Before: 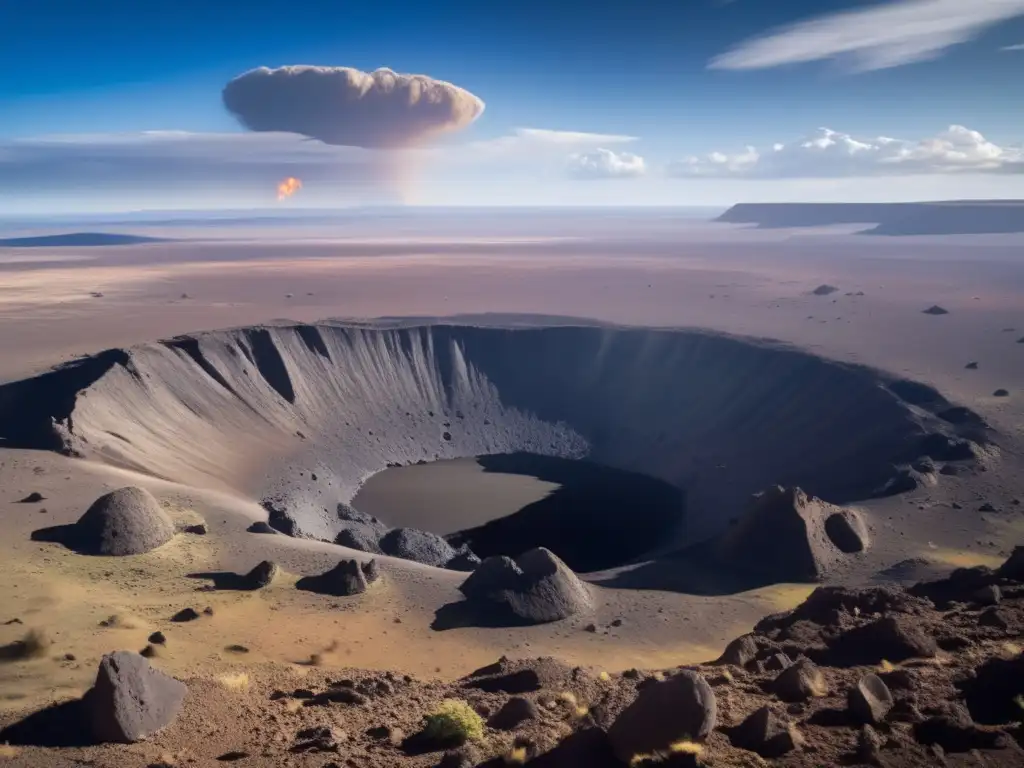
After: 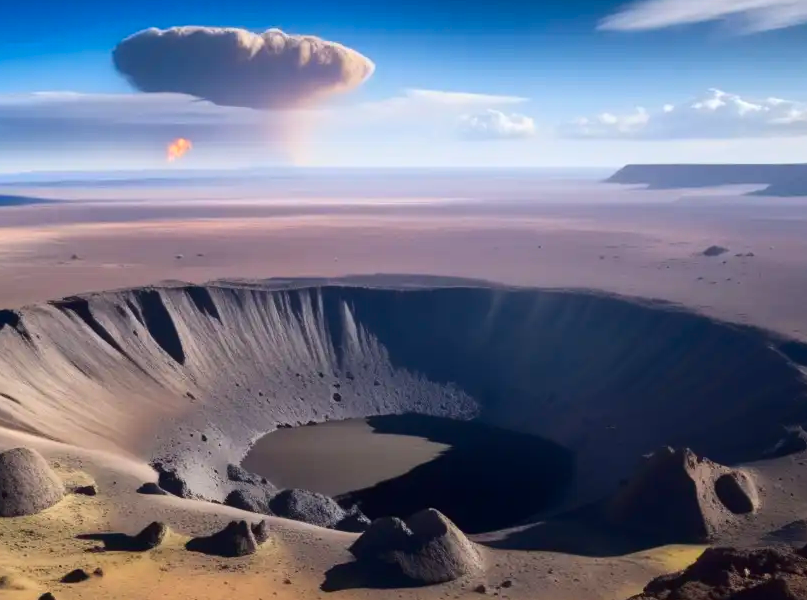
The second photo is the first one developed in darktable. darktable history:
crop and rotate: left 10.77%, top 5.1%, right 10.41%, bottom 16.76%
contrast brightness saturation: contrast 0.18, saturation 0.3
tone equalizer: -8 EV 0.06 EV, smoothing diameter 25%, edges refinement/feathering 10, preserve details guided filter
